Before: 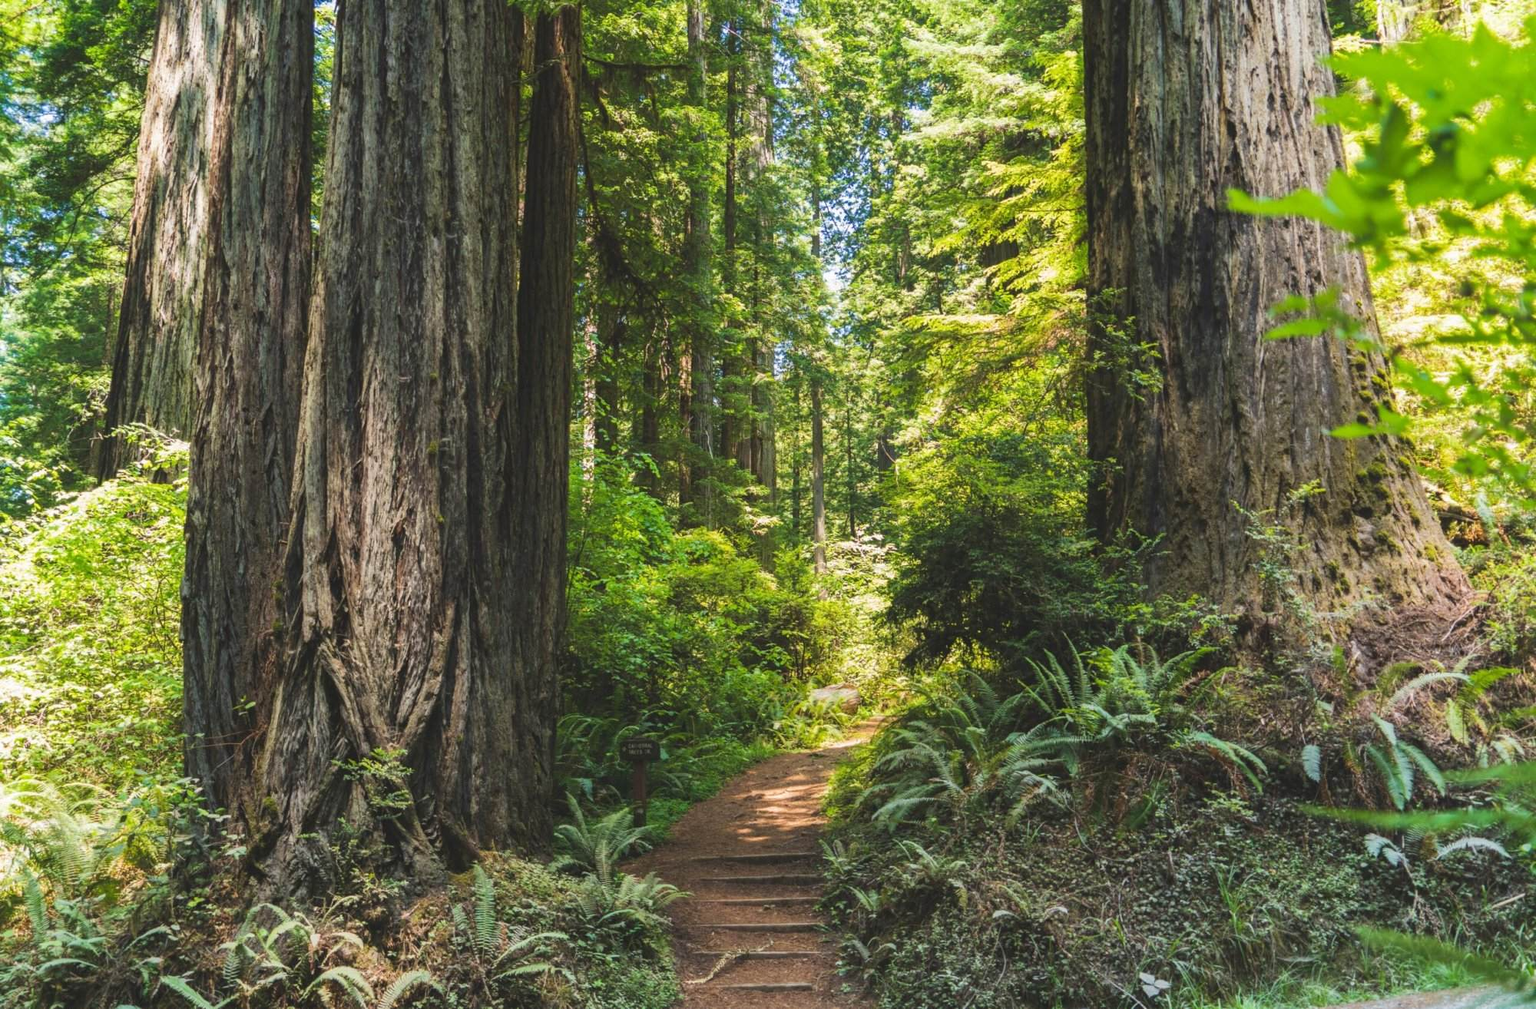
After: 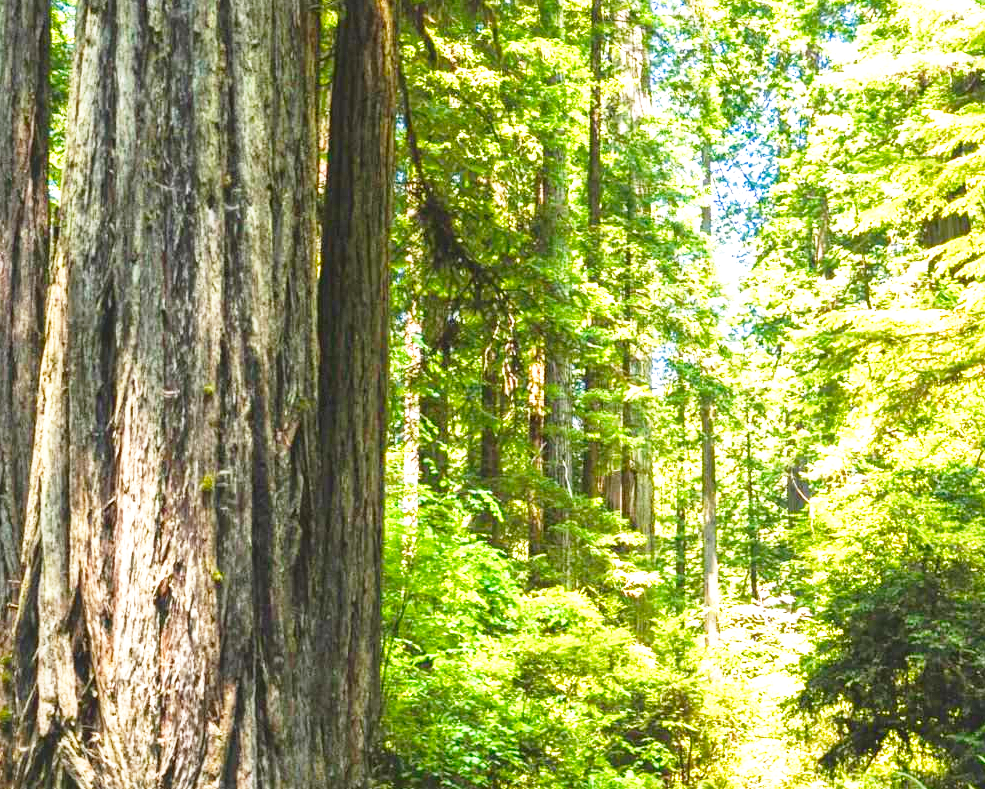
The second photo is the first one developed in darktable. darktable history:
tone equalizer: on, module defaults
base curve: curves: ch0 [(0, 0) (0.012, 0.01) (0.073, 0.168) (0.31, 0.711) (0.645, 0.957) (1, 1)], preserve colors none
color balance rgb: linear chroma grading › shadows 32%, linear chroma grading › global chroma -2%, linear chroma grading › mid-tones 4%, perceptual saturation grading › global saturation -2%, perceptual saturation grading › highlights -8%, perceptual saturation grading › mid-tones 8%, perceptual saturation grading › shadows 4%, perceptual brilliance grading › highlights 8%, perceptual brilliance grading › mid-tones 4%, perceptual brilliance grading › shadows 2%, global vibrance 16%, saturation formula JzAzBz (2021)
exposure: exposure 0.367 EV, compensate highlight preservation false
crop: left 17.835%, top 7.675%, right 32.881%, bottom 32.213%
local contrast: mode bilateral grid, contrast 20, coarseness 50, detail 130%, midtone range 0.2
